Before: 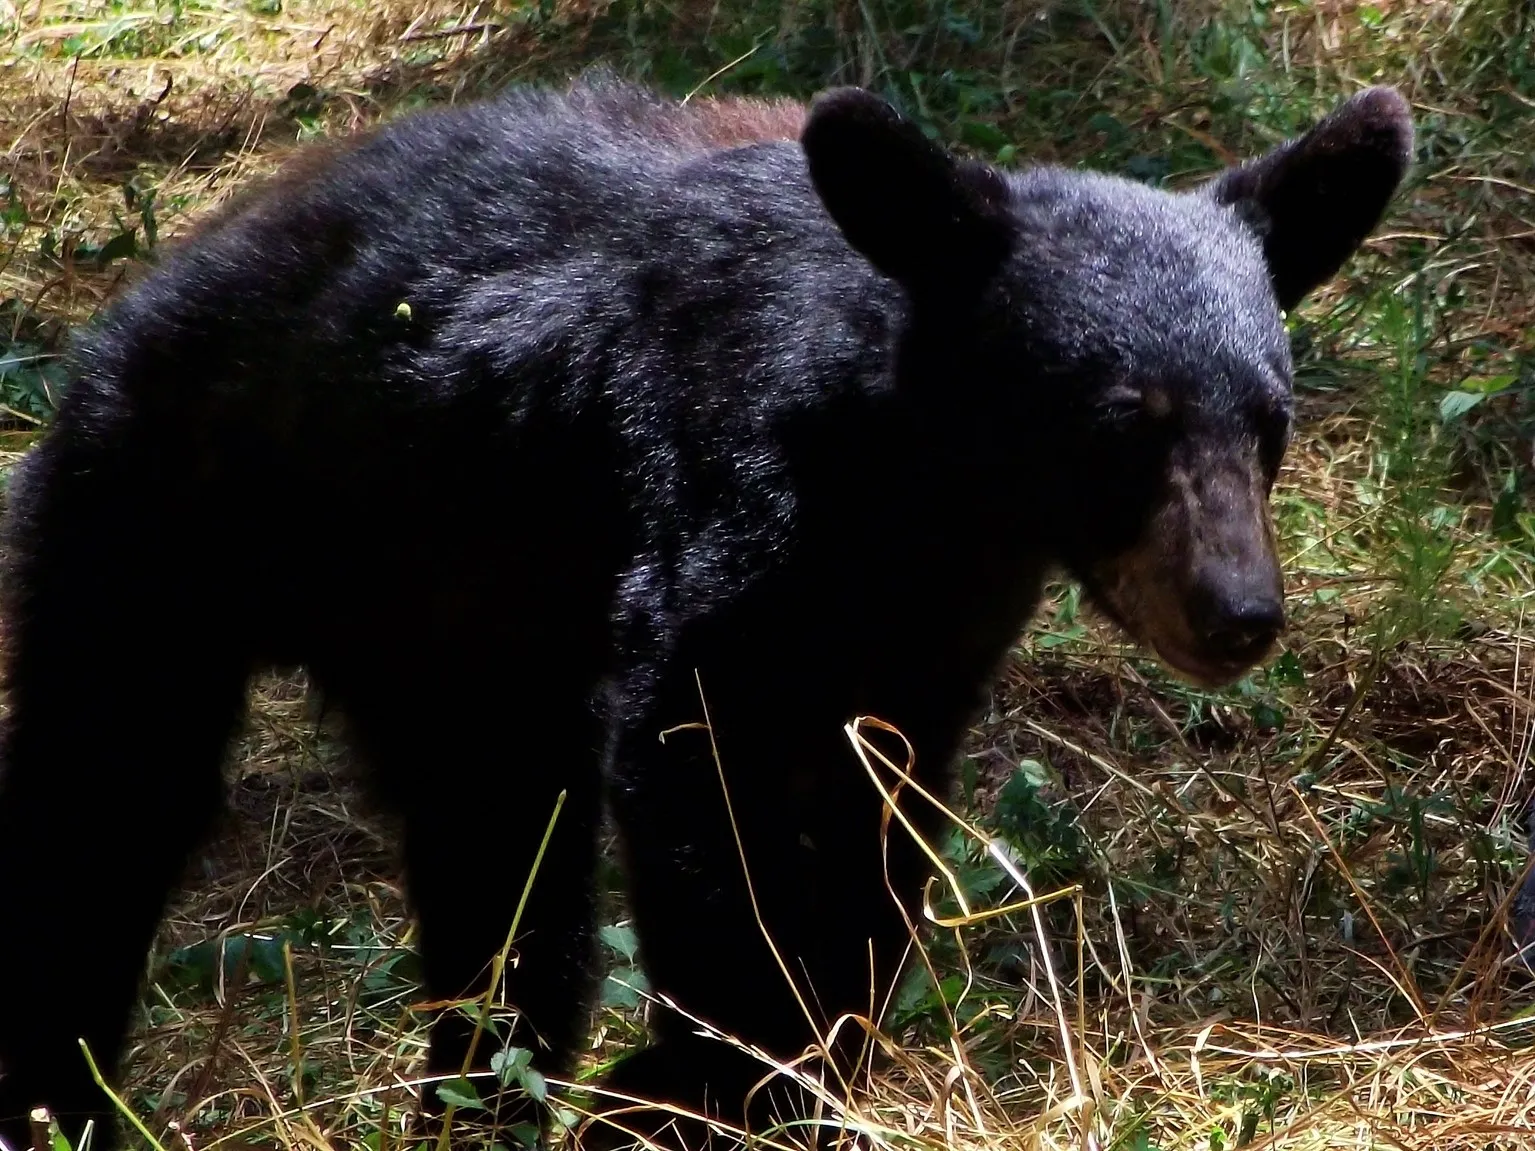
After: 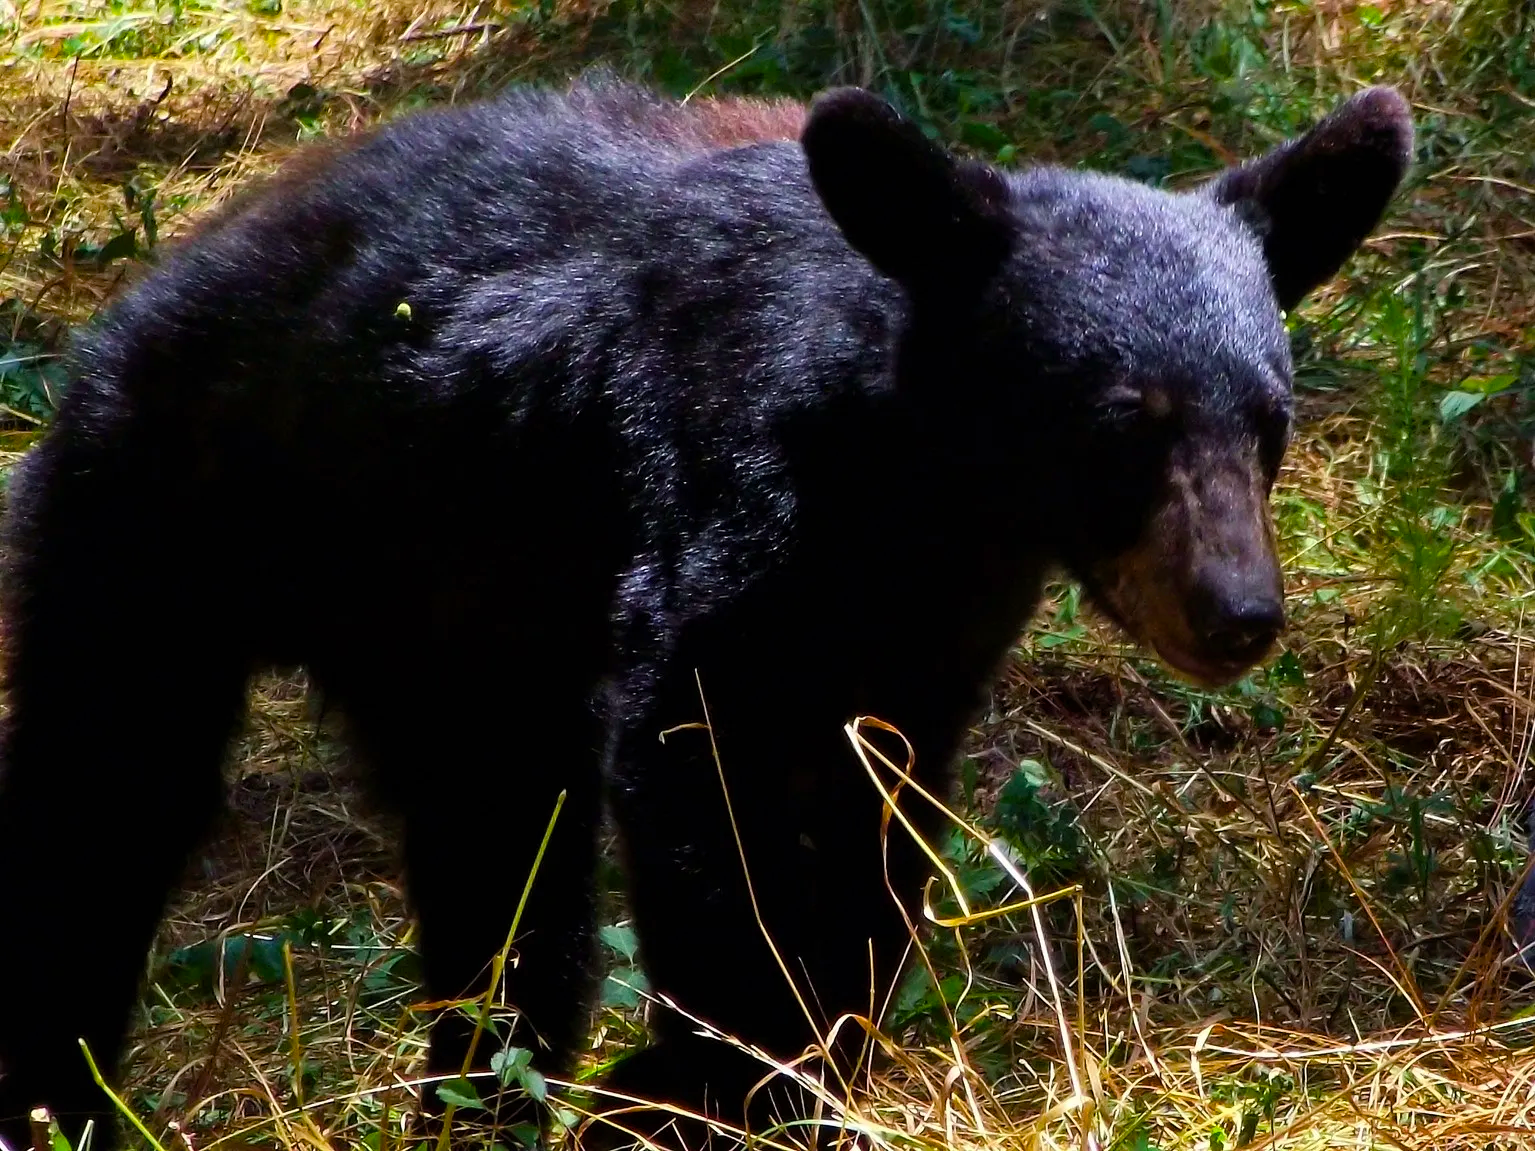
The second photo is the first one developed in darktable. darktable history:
color balance rgb: linear chroma grading › global chroma 12.735%, perceptual saturation grading › global saturation 29.838%
